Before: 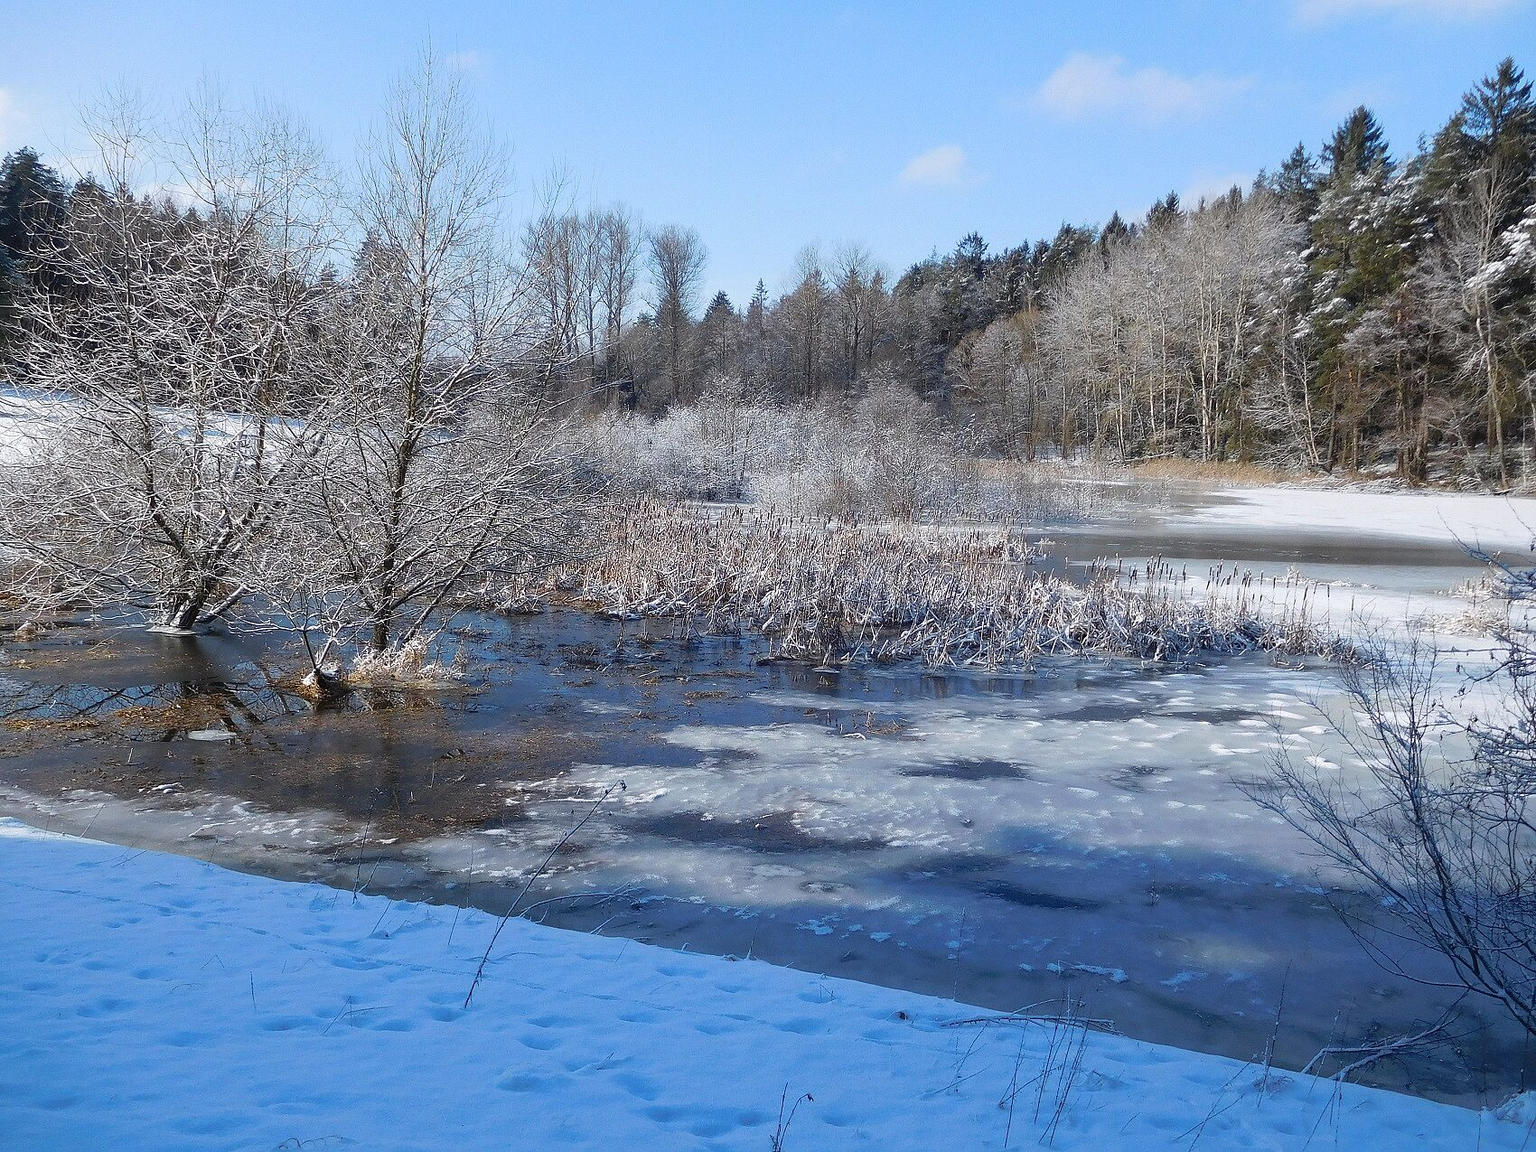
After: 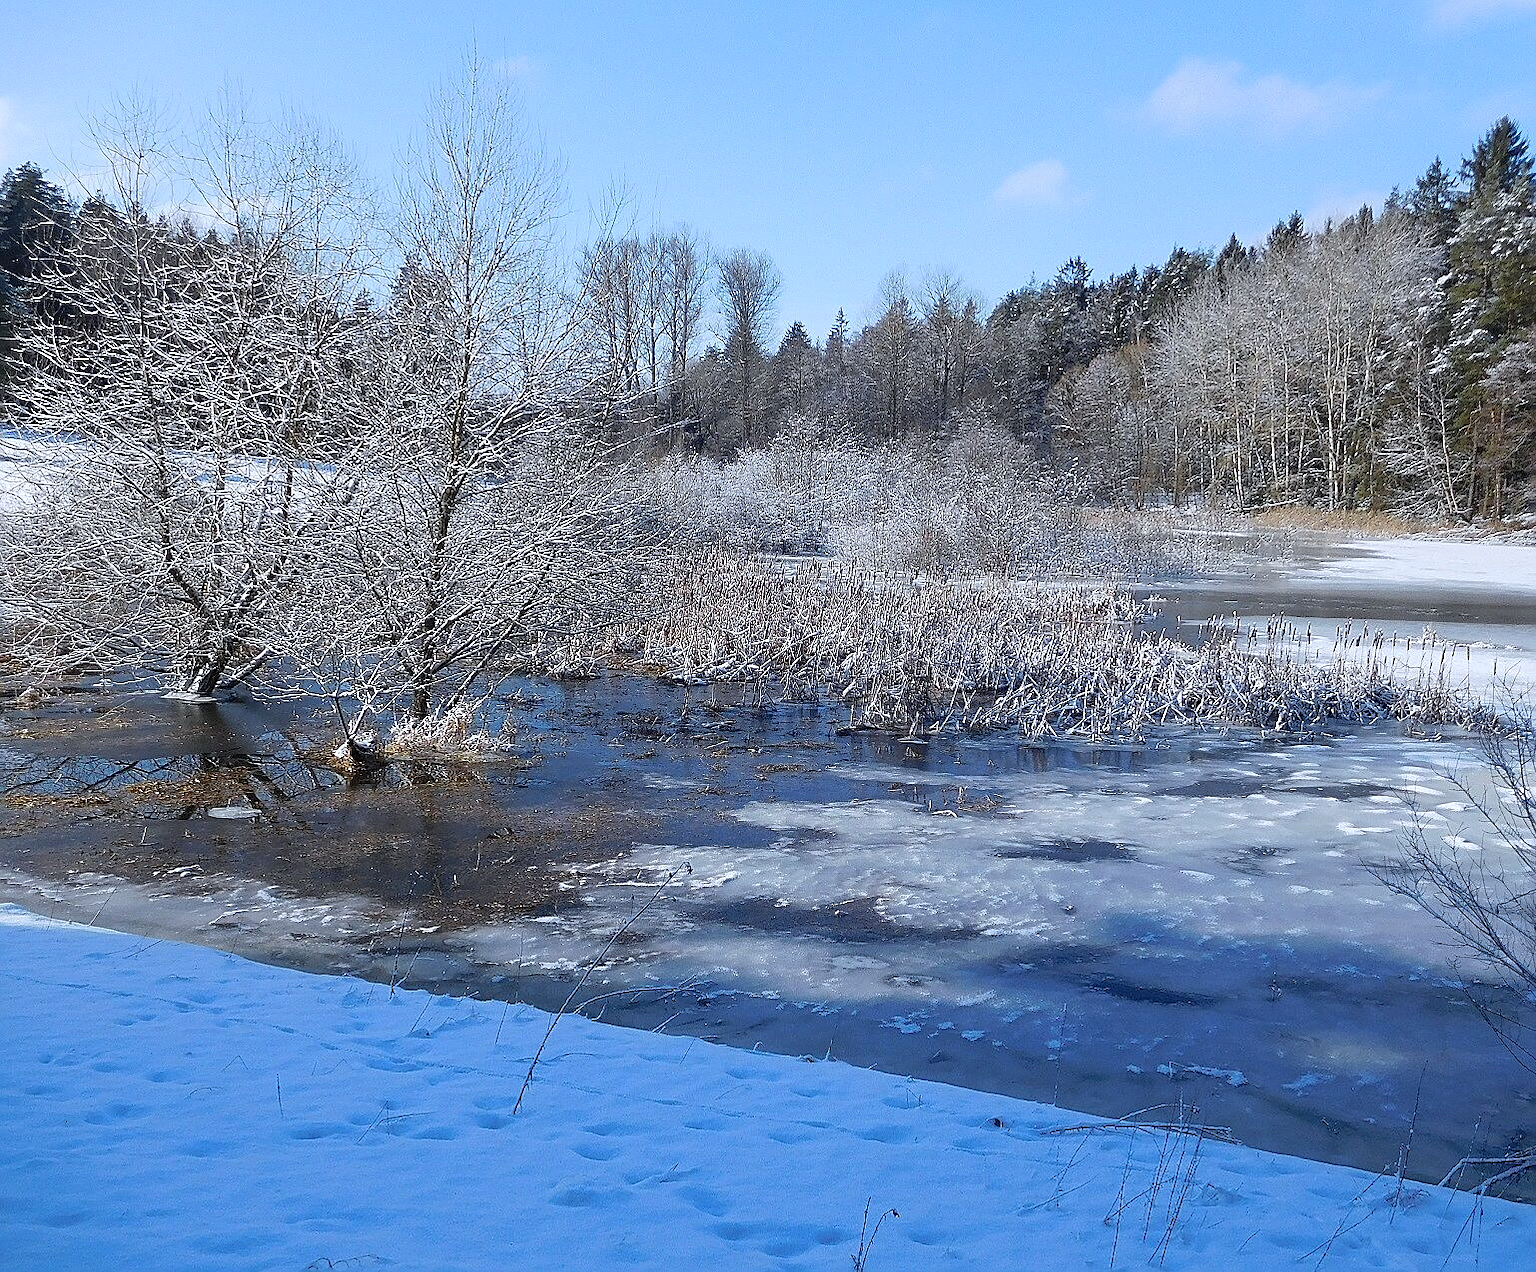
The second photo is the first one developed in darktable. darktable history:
sharpen: on, module defaults
crop: right 9.509%, bottom 0.031%
white balance: red 0.967, blue 1.049
